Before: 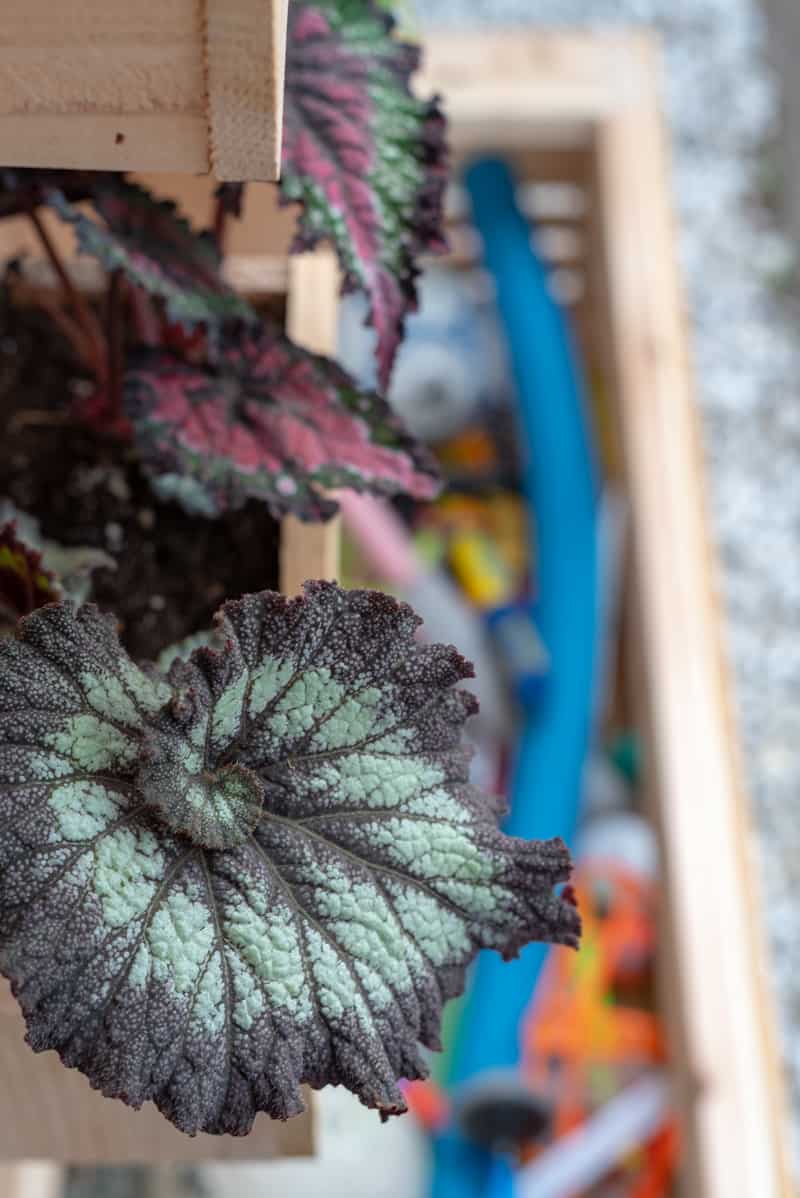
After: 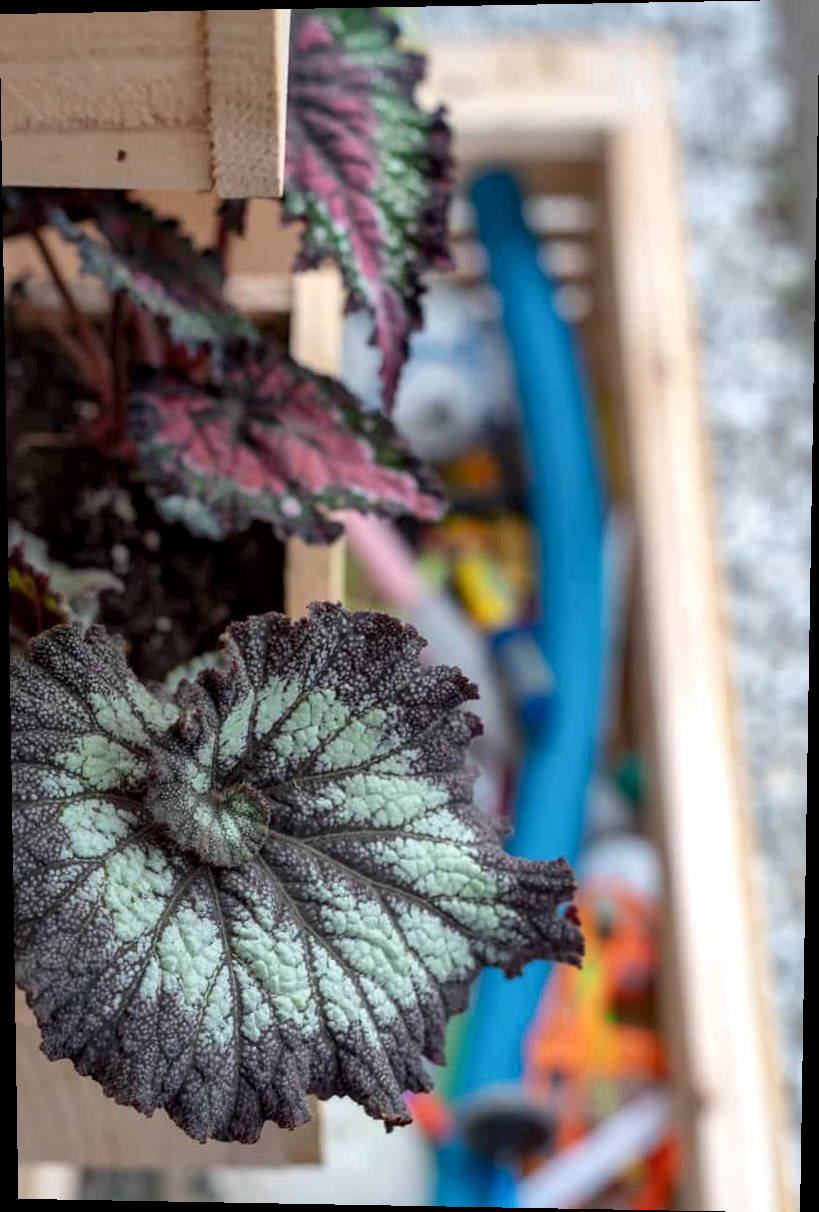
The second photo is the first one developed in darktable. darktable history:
rotate and perspective: lens shift (vertical) 0.048, lens shift (horizontal) -0.024, automatic cropping off
local contrast: mode bilateral grid, contrast 20, coarseness 50, detail 148%, midtone range 0.2
